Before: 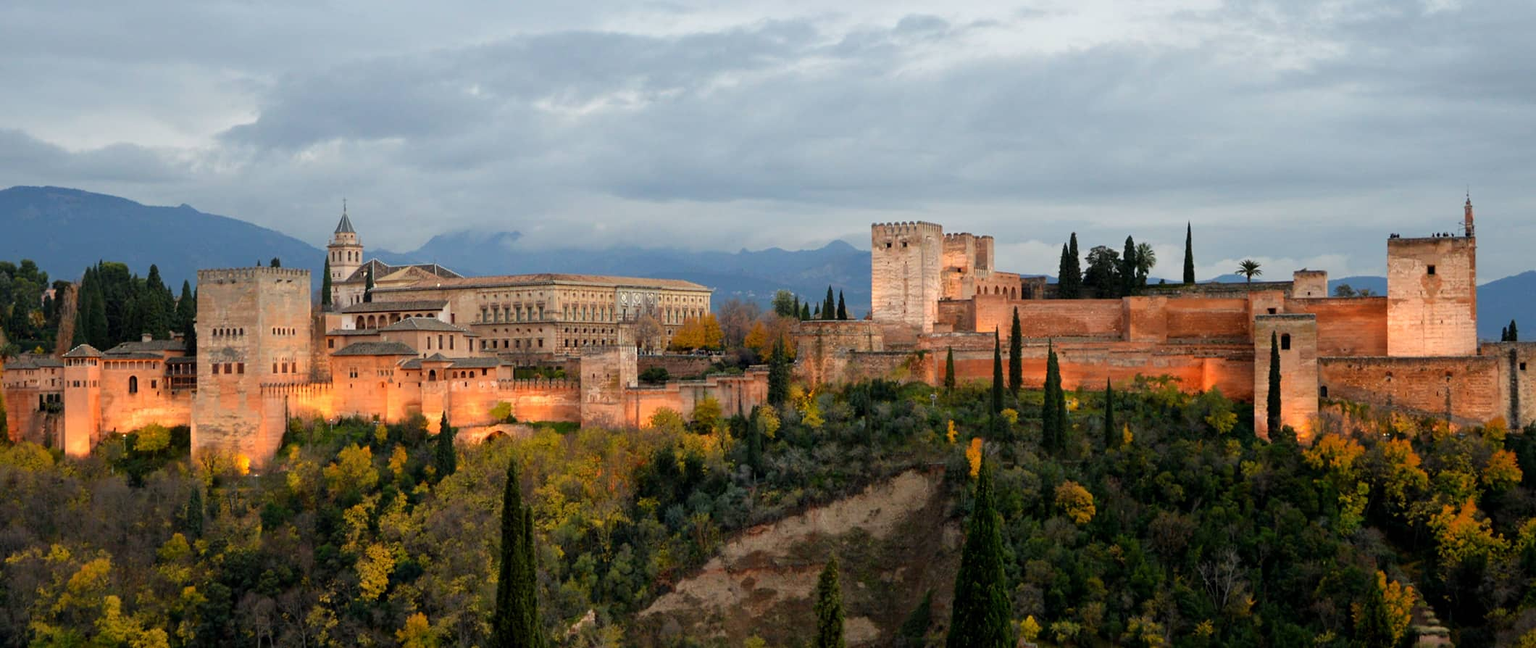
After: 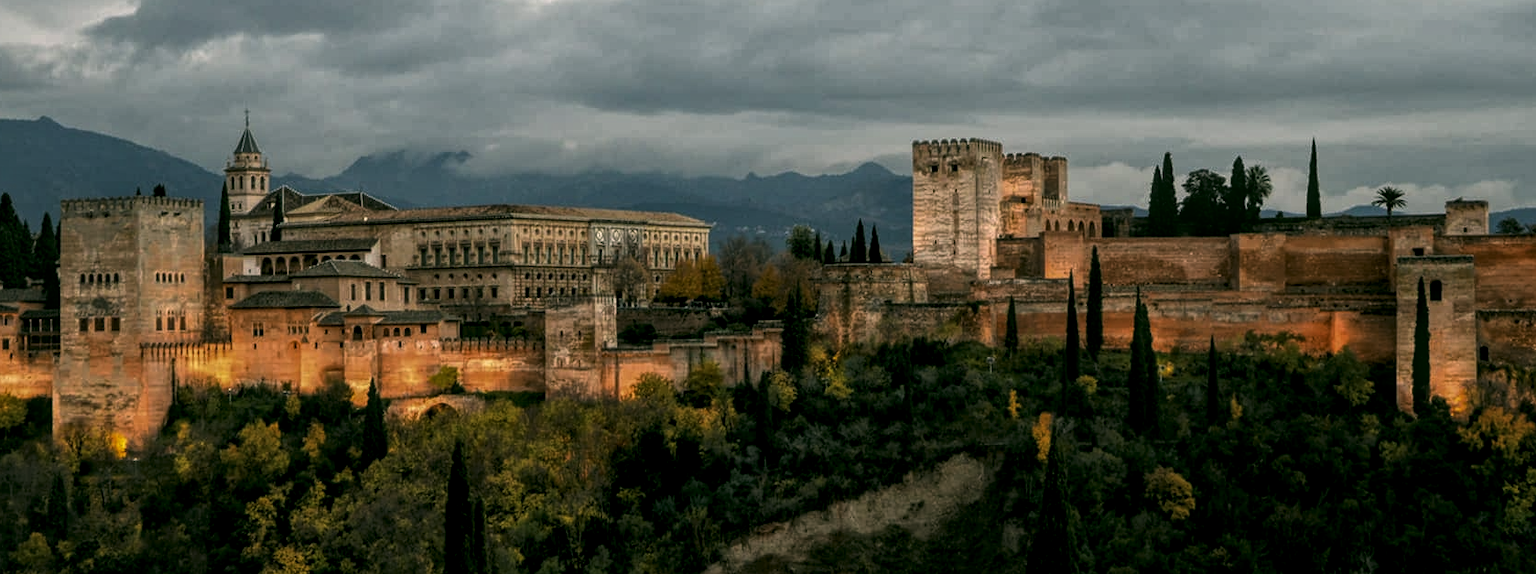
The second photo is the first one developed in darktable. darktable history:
color correction: highlights a* 4.52, highlights b* 4.97, shadows a* -8.1, shadows b* 4.82
crop: left 9.75%, top 17.325%, right 11.074%, bottom 12.378%
levels: levels [0, 0.618, 1]
local contrast: highlights 74%, shadows 55%, detail 176%, midtone range 0.21
